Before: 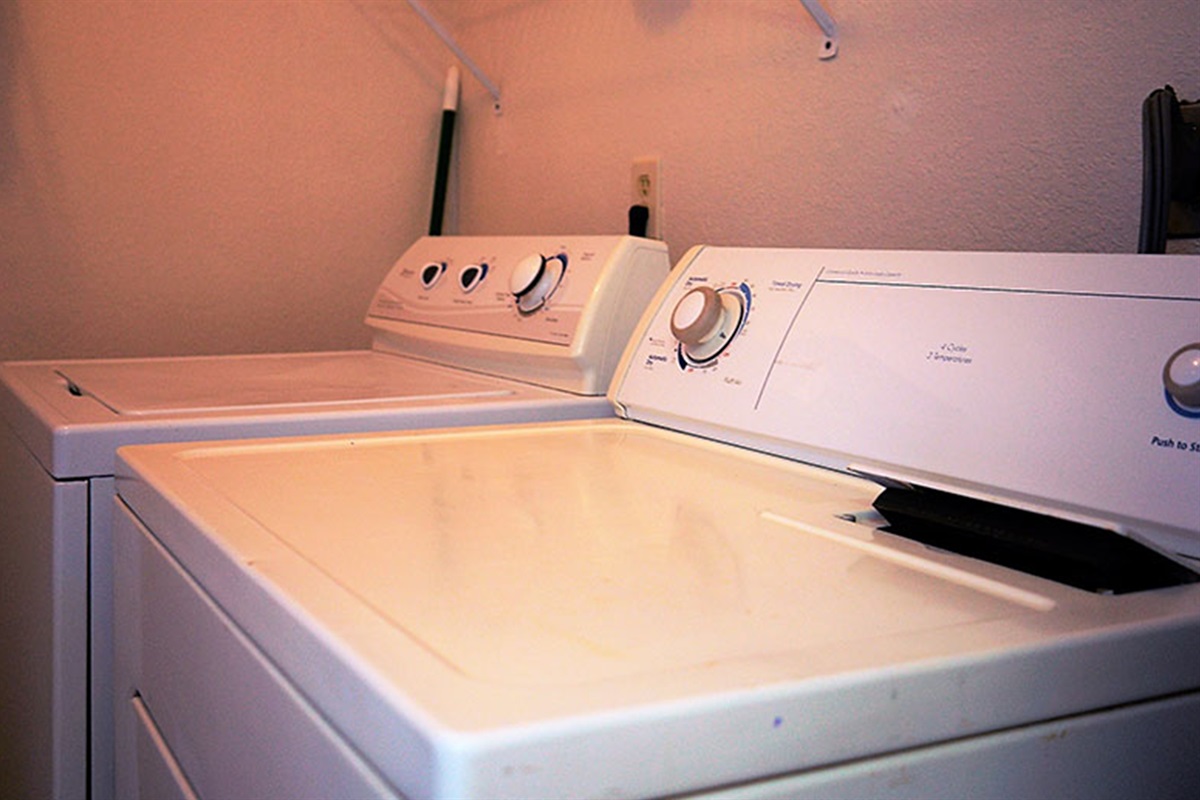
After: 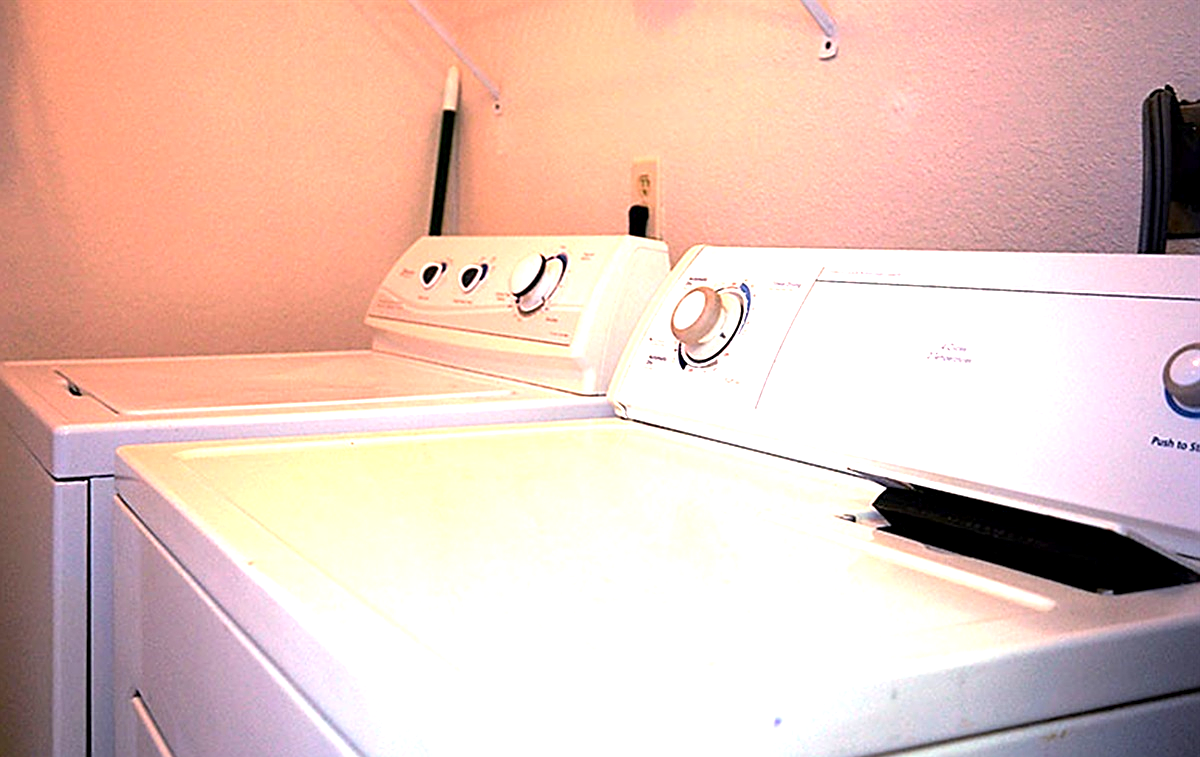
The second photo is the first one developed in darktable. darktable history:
crop and rotate: top 0.013%, bottom 5.297%
sharpen: on, module defaults
exposure: black level correction 0.002, exposure 1.306 EV, compensate highlight preservation false
